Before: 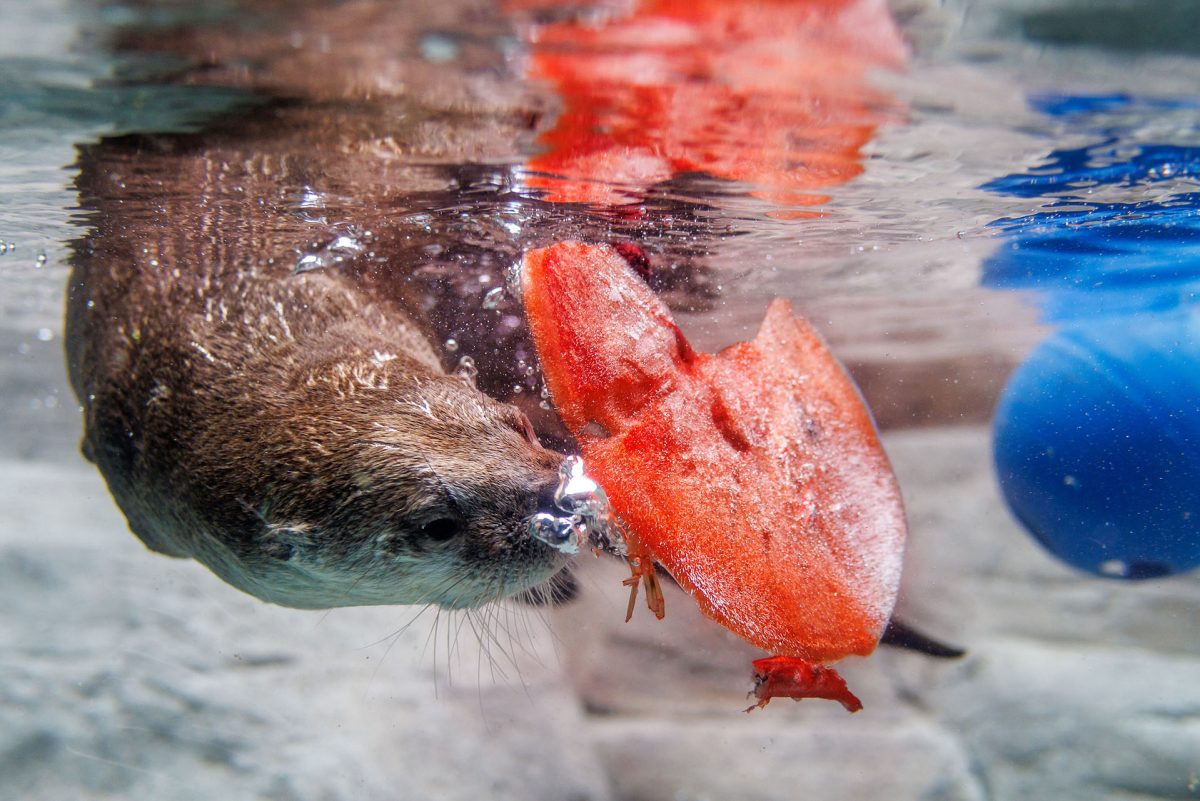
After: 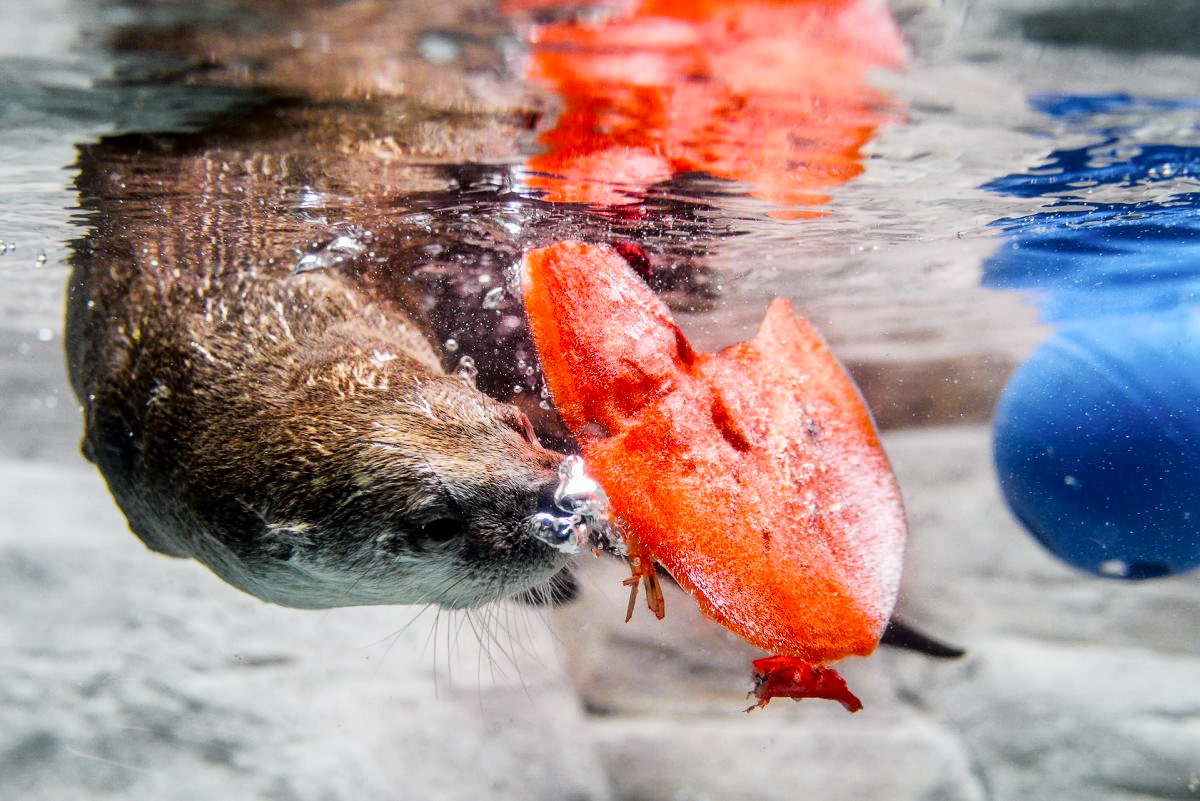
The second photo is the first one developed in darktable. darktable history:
tone curve: curves: ch0 [(0, 0) (0.136, 0.084) (0.346, 0.366) (0.489, 0.559) (0.66, 0.748) (0.849, 0.902) (1, 0.974)]; ch1 [(0, 0) (0.353, 0.344) (0.45, 0.46) (0.498, 0.498) (0.521, 0.512) (0.563, 0.559) (0.592, 0.605) (0.641, 0.673) (1, 1)]; ch2 [(0, 0) (0.333, 0.346) (0.375, 0.375) (0.424, 0.43) (0.476, 0.492) (0.502, 0.502) (0.524, 0.531) (0.579, 0.61) (0.612, 0.644) (0.641, 0.722) (1, 1)], color space Lab, independent channels, preserve colors none
local contrast: mode bilateral grid, contrast 20, coarseness 50, detail 120%, midtone range 0.2
